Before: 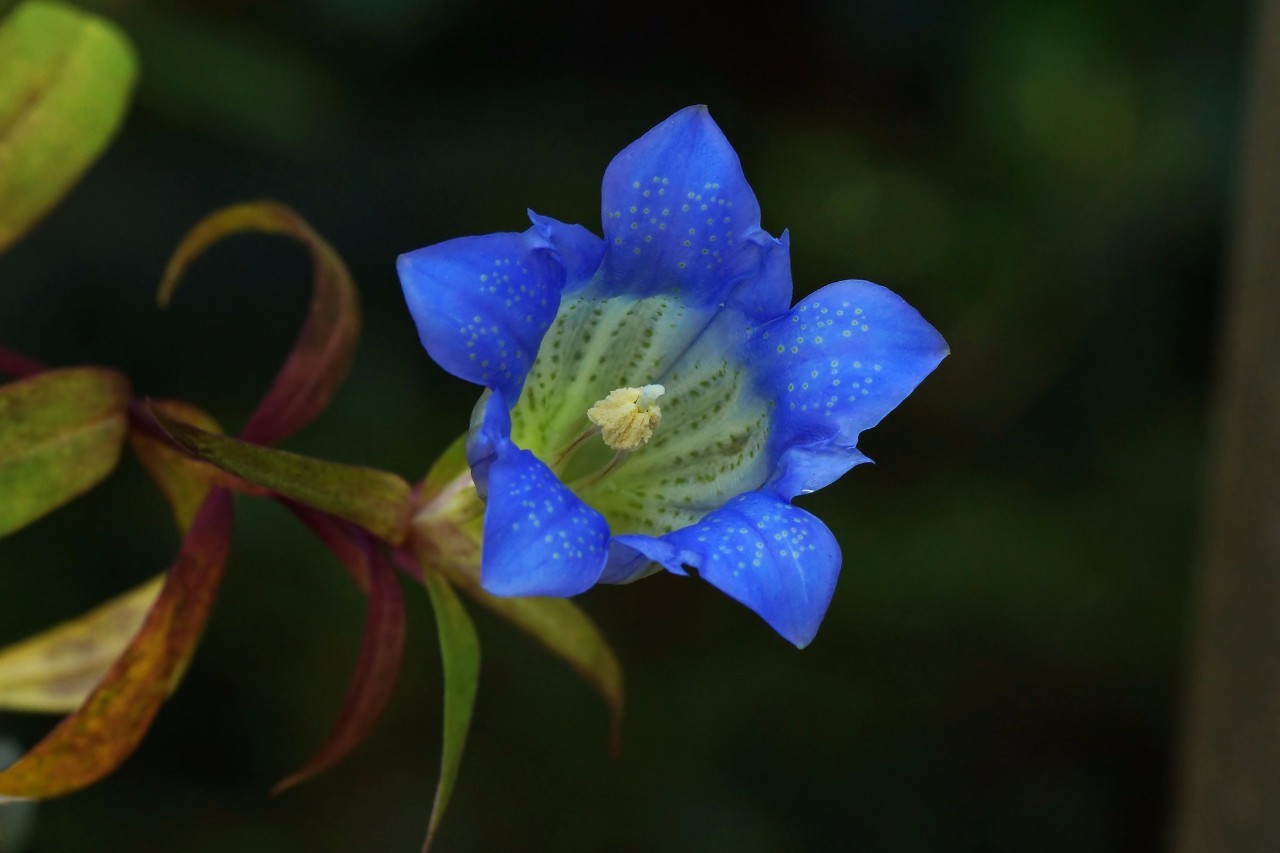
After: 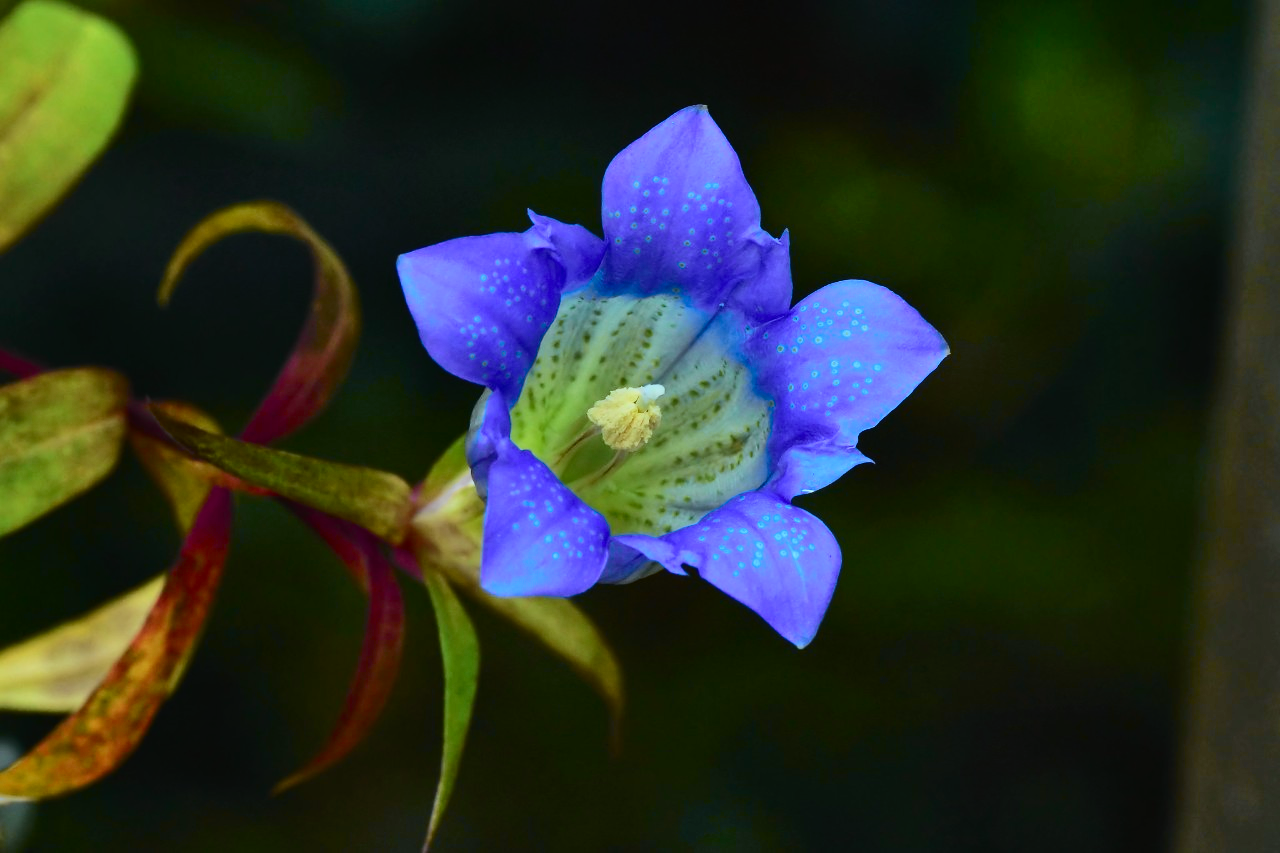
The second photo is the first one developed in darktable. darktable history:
shadows and highlights: shadows 37.11, highlights -28.13, soften with gaussian
color calibration: illuminant Planckian (black body), x 0.375, y 0.374, temperature 4125.79 K
tone curve: curves: ch0 [(0, 0.012) (0.037, 0.03) (0.123, 0.092) (0.19, 0.157) (0.269, 0.27) (0.48, 0.57) (0.595, 0.695) (0.718, 0.823) (0.855, 0.913) (1, 0.982)]; ch1 [(0, 0) (0.243, 0.245) (0.422, 0.415) (0.493, 0.495) (0.508, 0.506) (0.536, 0.542) (0.569, 0.611) (0.611, 0.662) (0.769, 0.807) (1, 1)]; ch2 [(0, 0) (0.249, 0.216) (0.349, 0.321) (0.424, 0.442) (0.476, 0.483) (0.498, 0.499) (0.517, 0.519) (0.532, 0.56) (0.569, 0.624) (0.614, 0.667) (0.706, 0.757) (0.808, 0.809) (0.991, 0.968)], color space Lab, independent channels, preserve colors none
